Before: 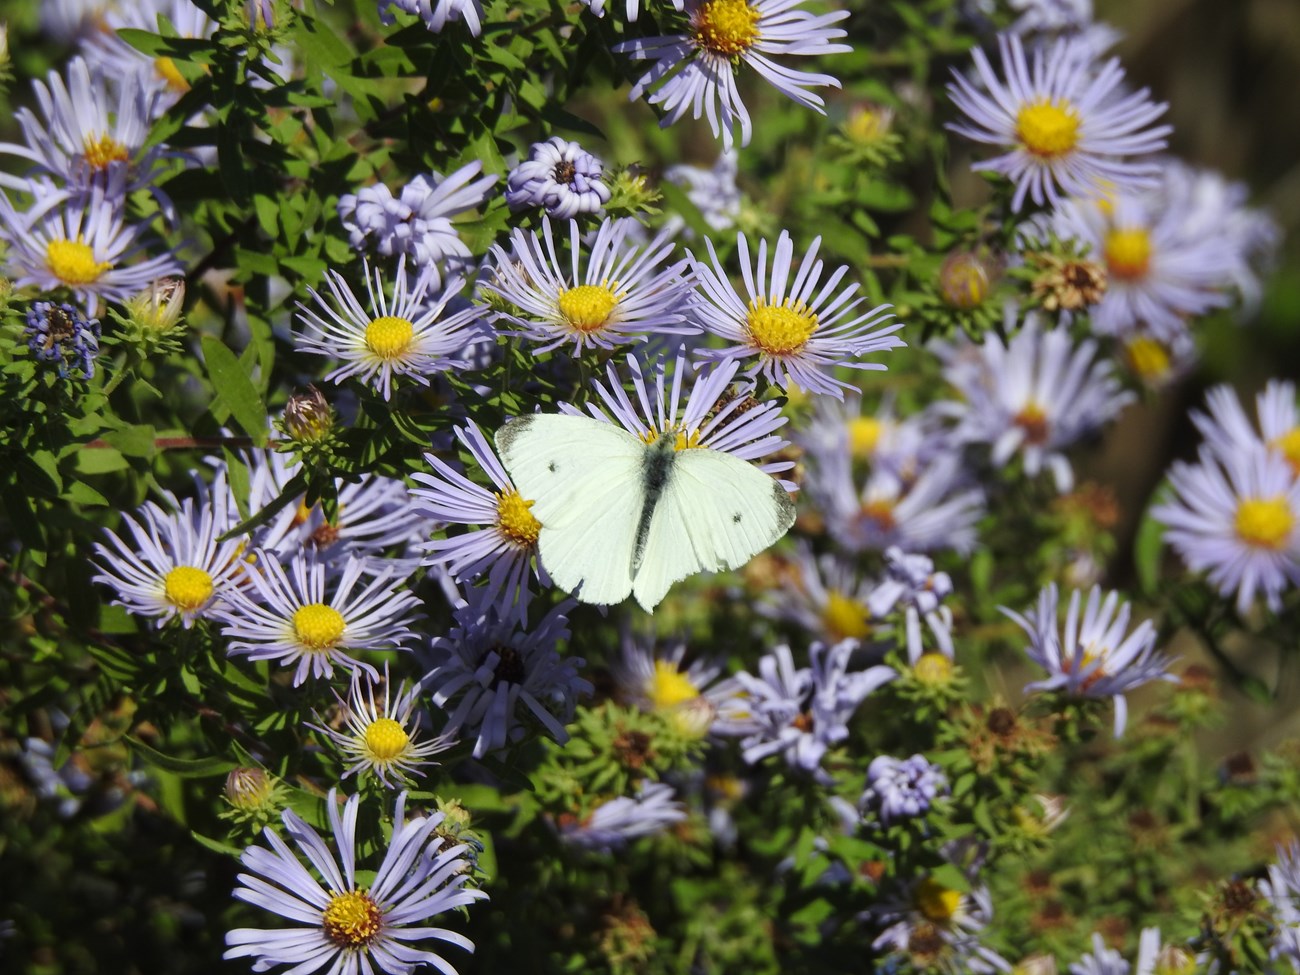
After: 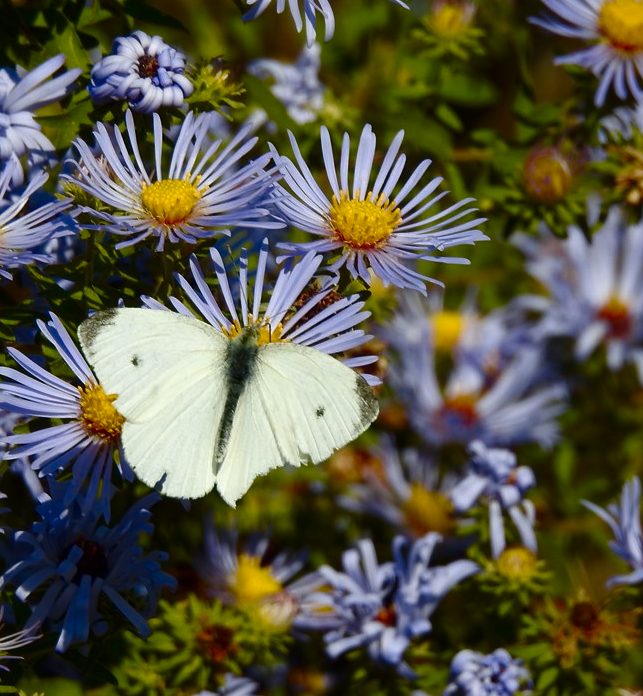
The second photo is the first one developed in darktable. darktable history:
color balance rgb: perceptual saturation grading › global saturation 19.53%, perceptual saturation grading › highlights -25.099%, perceptual saturation grading › shadows 49.822%, hue shift -8.96°
contrast brightness saturation: brightness -0.216, saturation 0.079
crop: left 32.124%, top 10.944%, right 18.402%, bottom 17.591%
